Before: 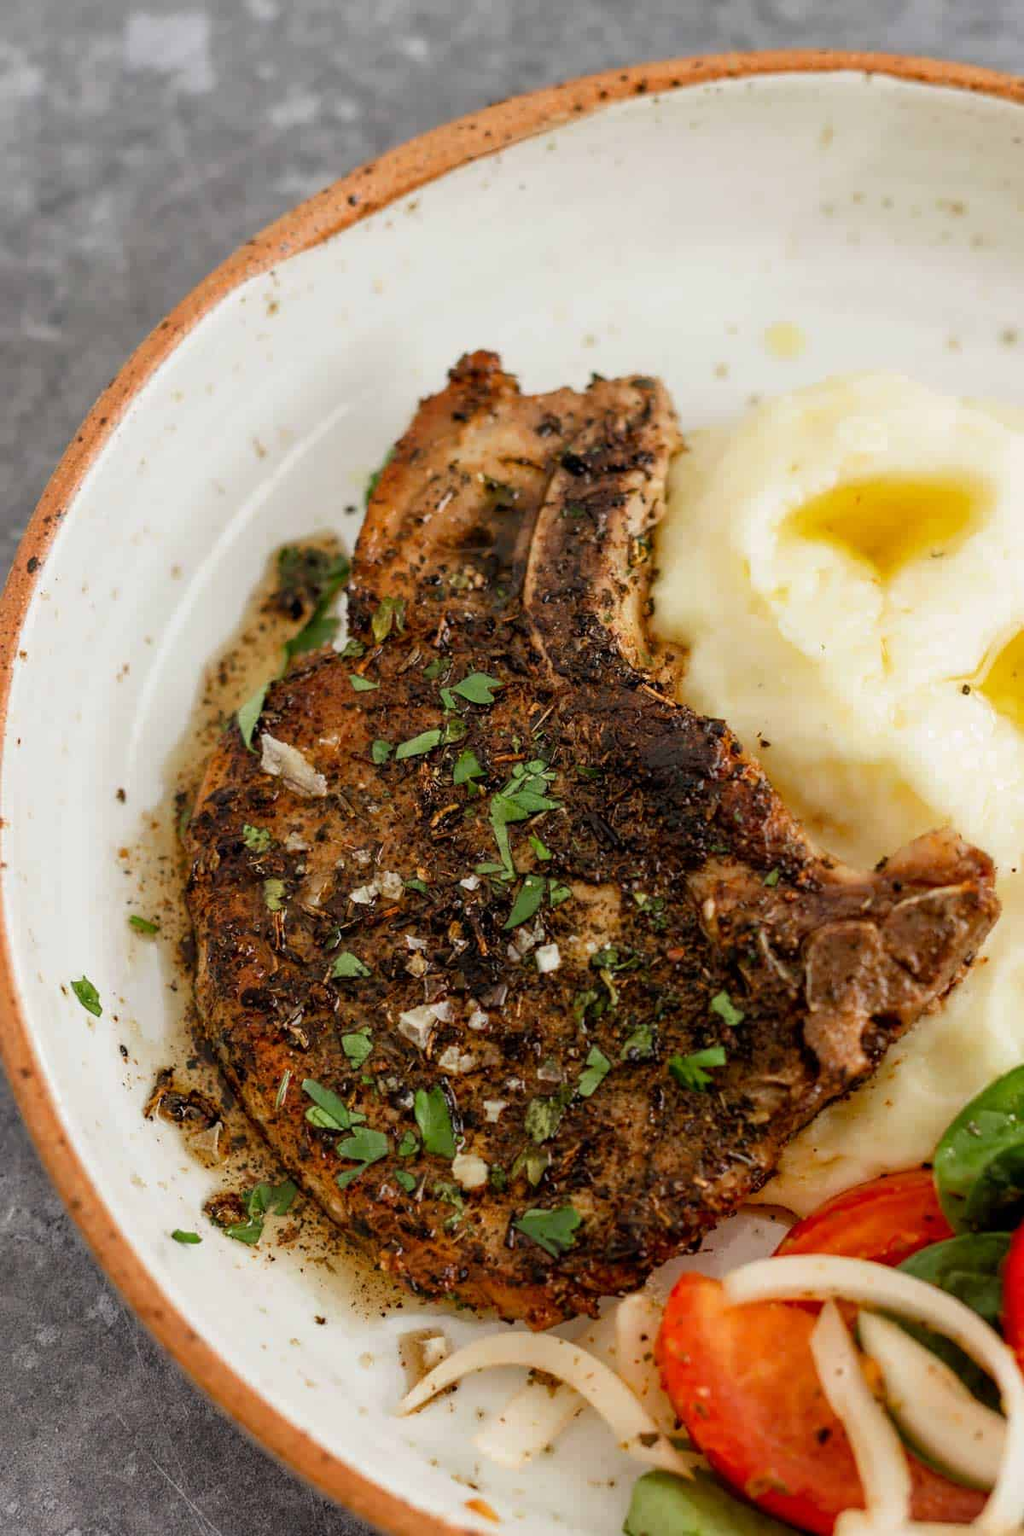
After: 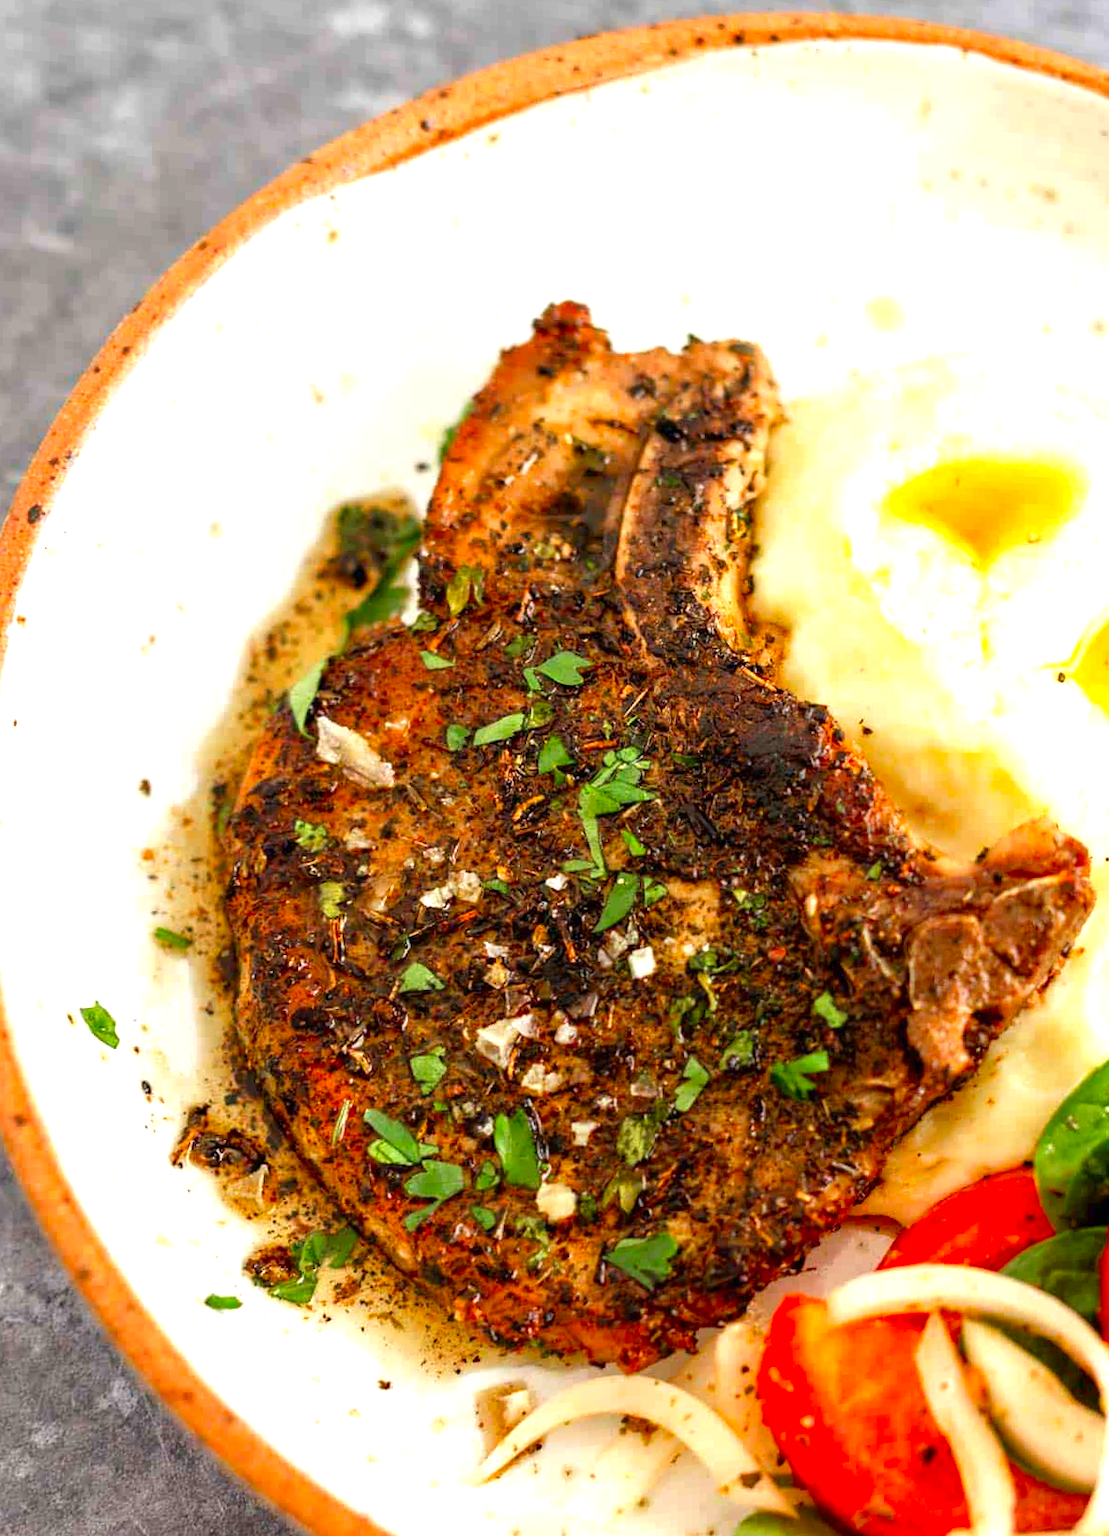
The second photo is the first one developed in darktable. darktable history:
exposure: exposure 0.921 EV, compensate highlight preservation false
rotate and perspective: rotation -0.013°, lens shift (vertical) -0.027, lens shift (horizontal) 0.178, crop left 0.016, crop right 0.989, crop top 0.082, crop bottom 0.918
contrast brightness saturation: brightness -0.02, saturation 0.35
